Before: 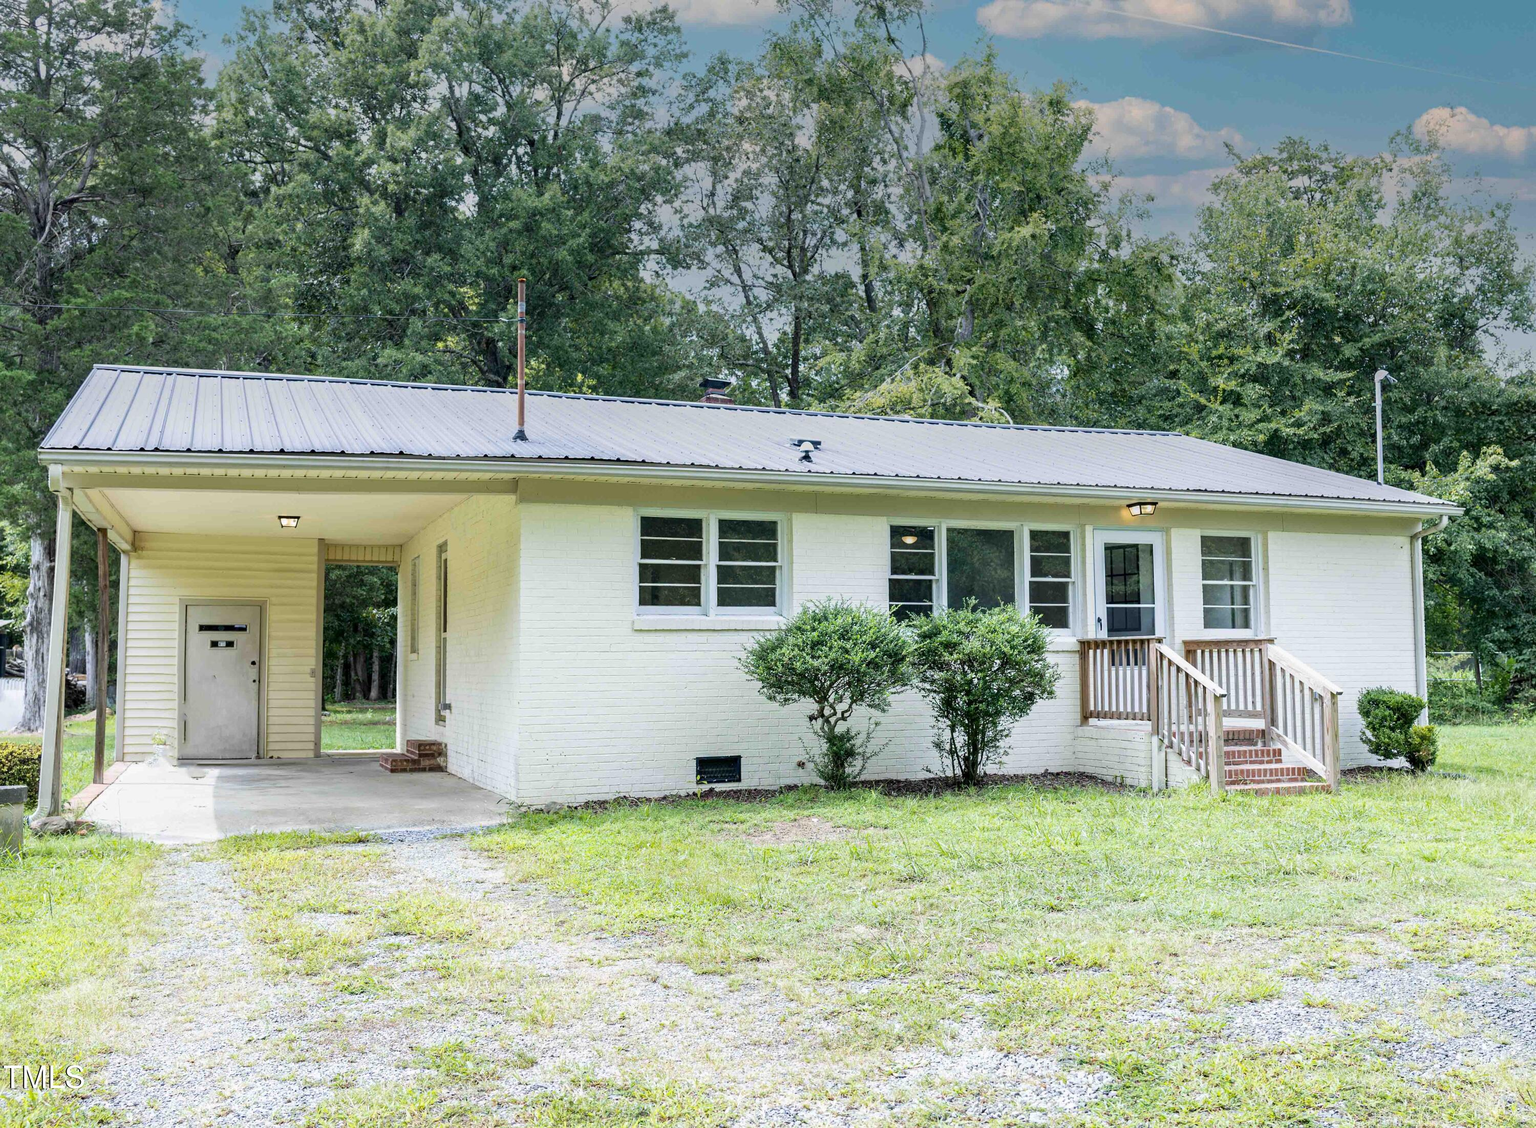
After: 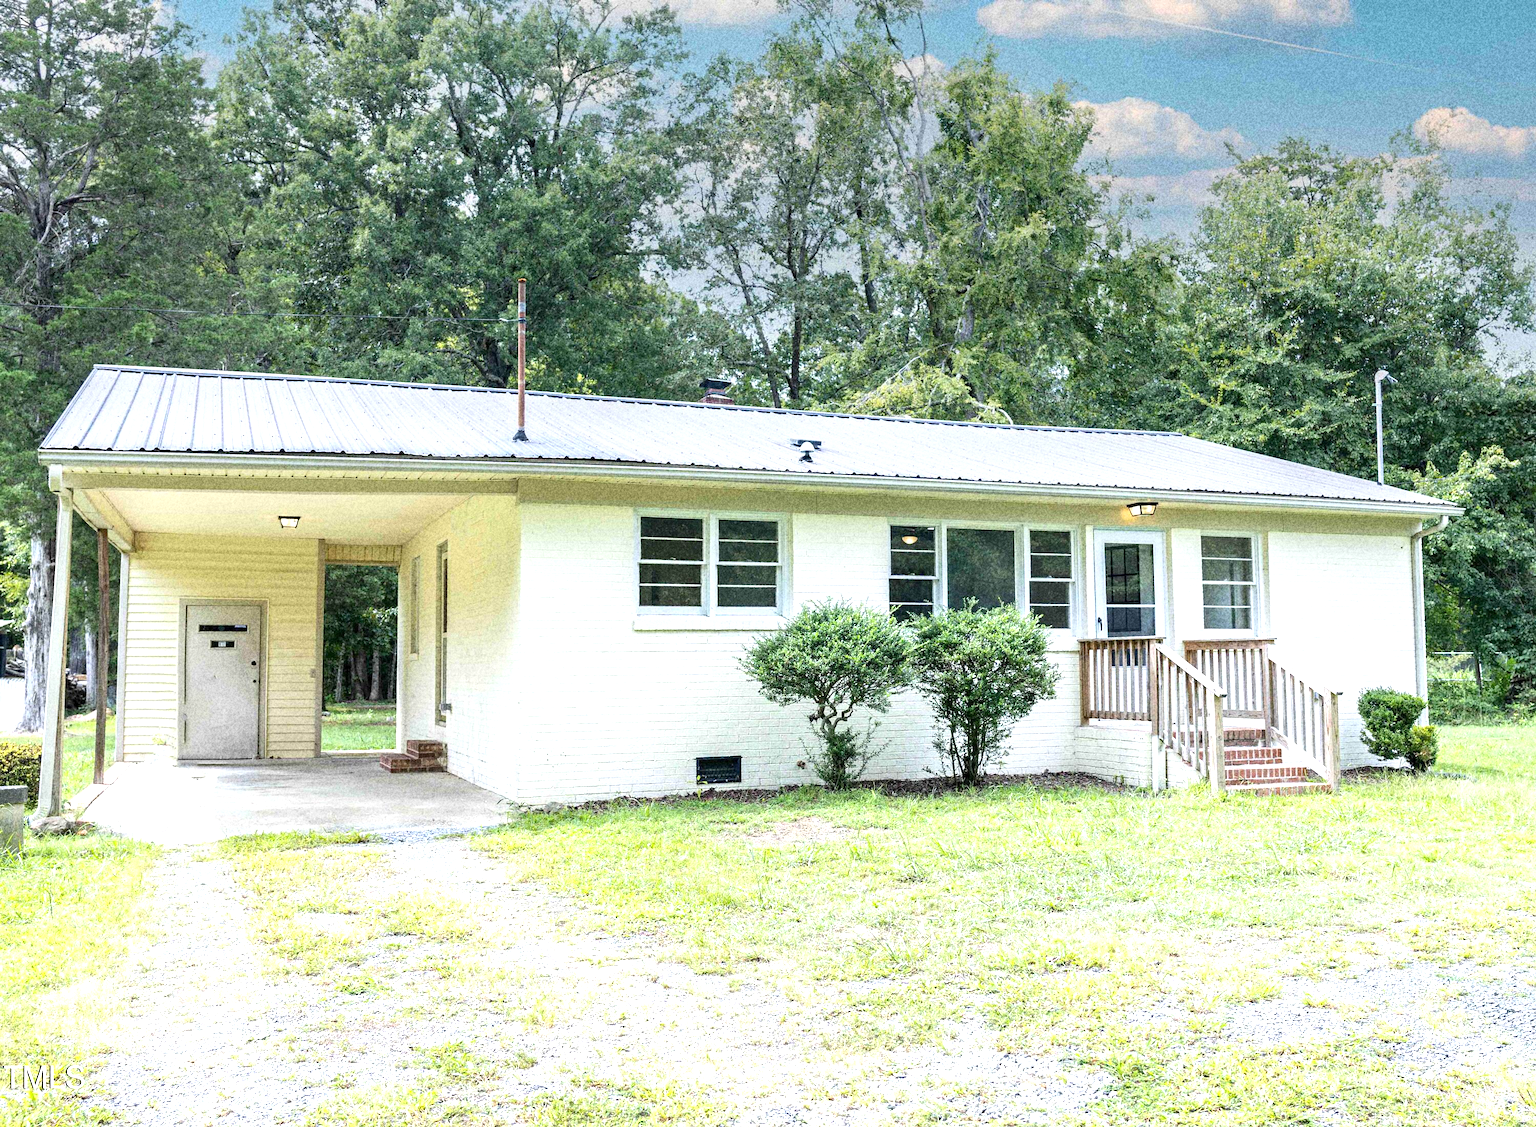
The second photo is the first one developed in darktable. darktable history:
exposure: black level correction 0, exposure 0.7 EV, compensate exposure bias true, compensate highlight preservation false
grain: coarseness 14.49 ISO, strength 48.04%, mid-tones bias 35%
